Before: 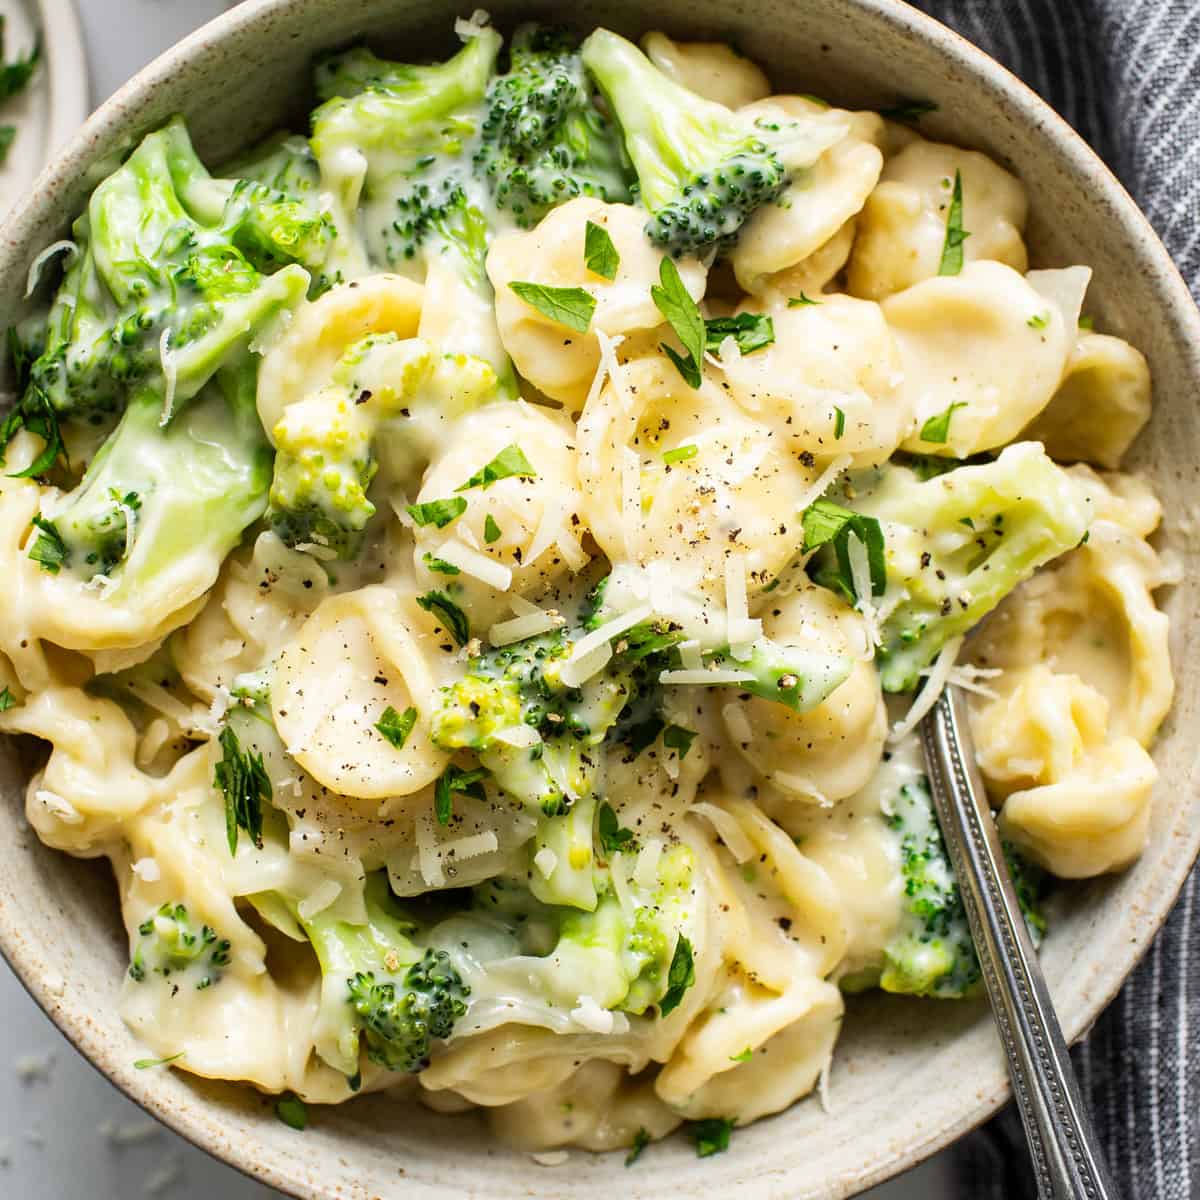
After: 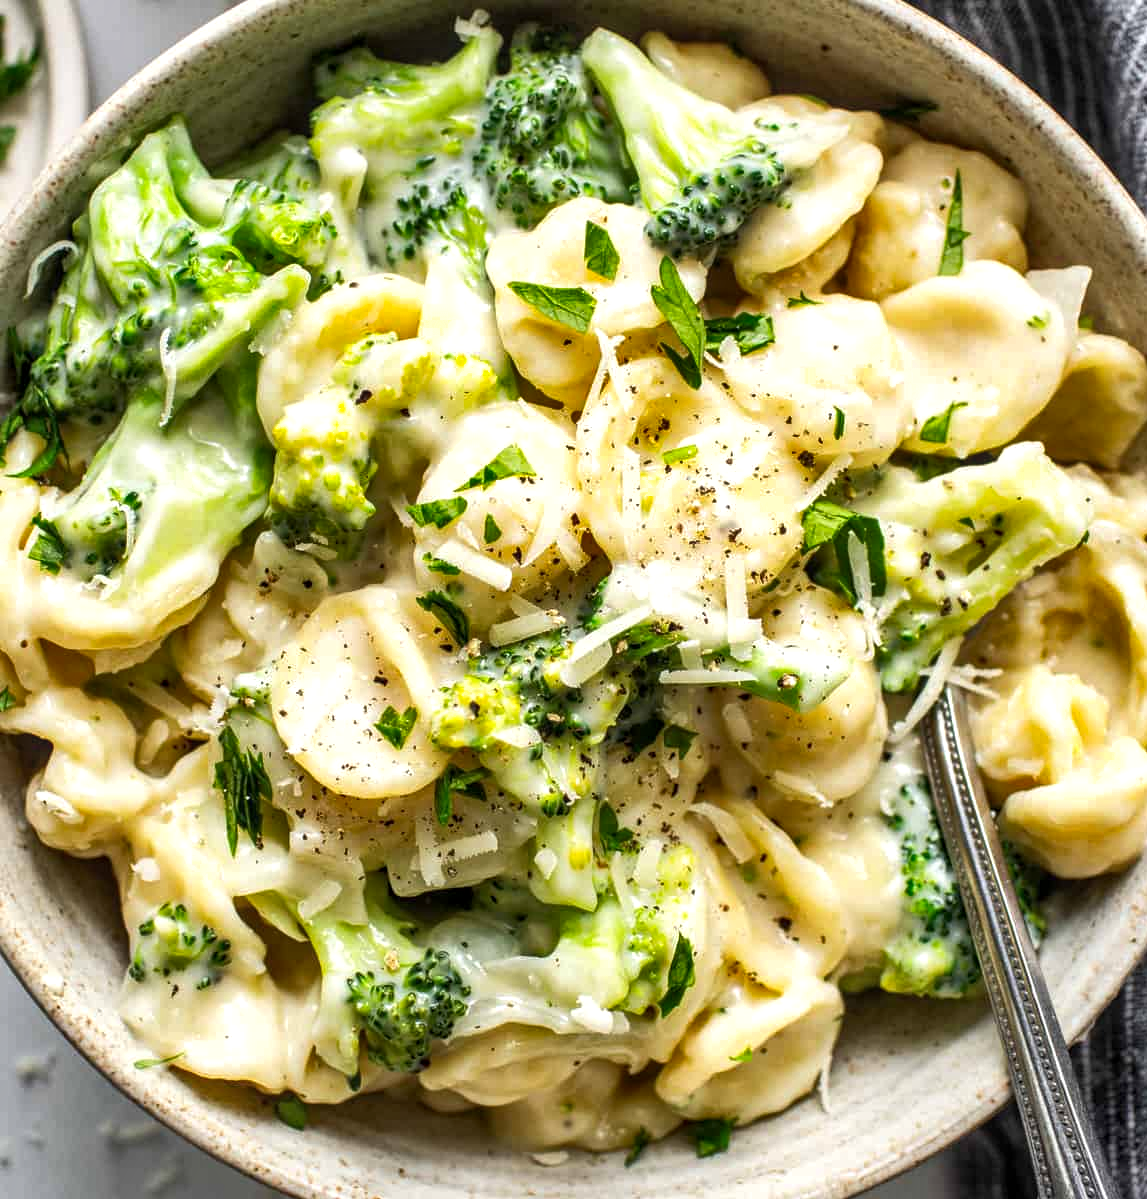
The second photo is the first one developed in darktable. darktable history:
local contrast: on, module defaults
shadows and highlights: low approximation 0.01, soften with gaussian
crop: right 4.356%, bottom 0.037%
exposure: exposure 0.203 EV, compensate highlight preservation false
